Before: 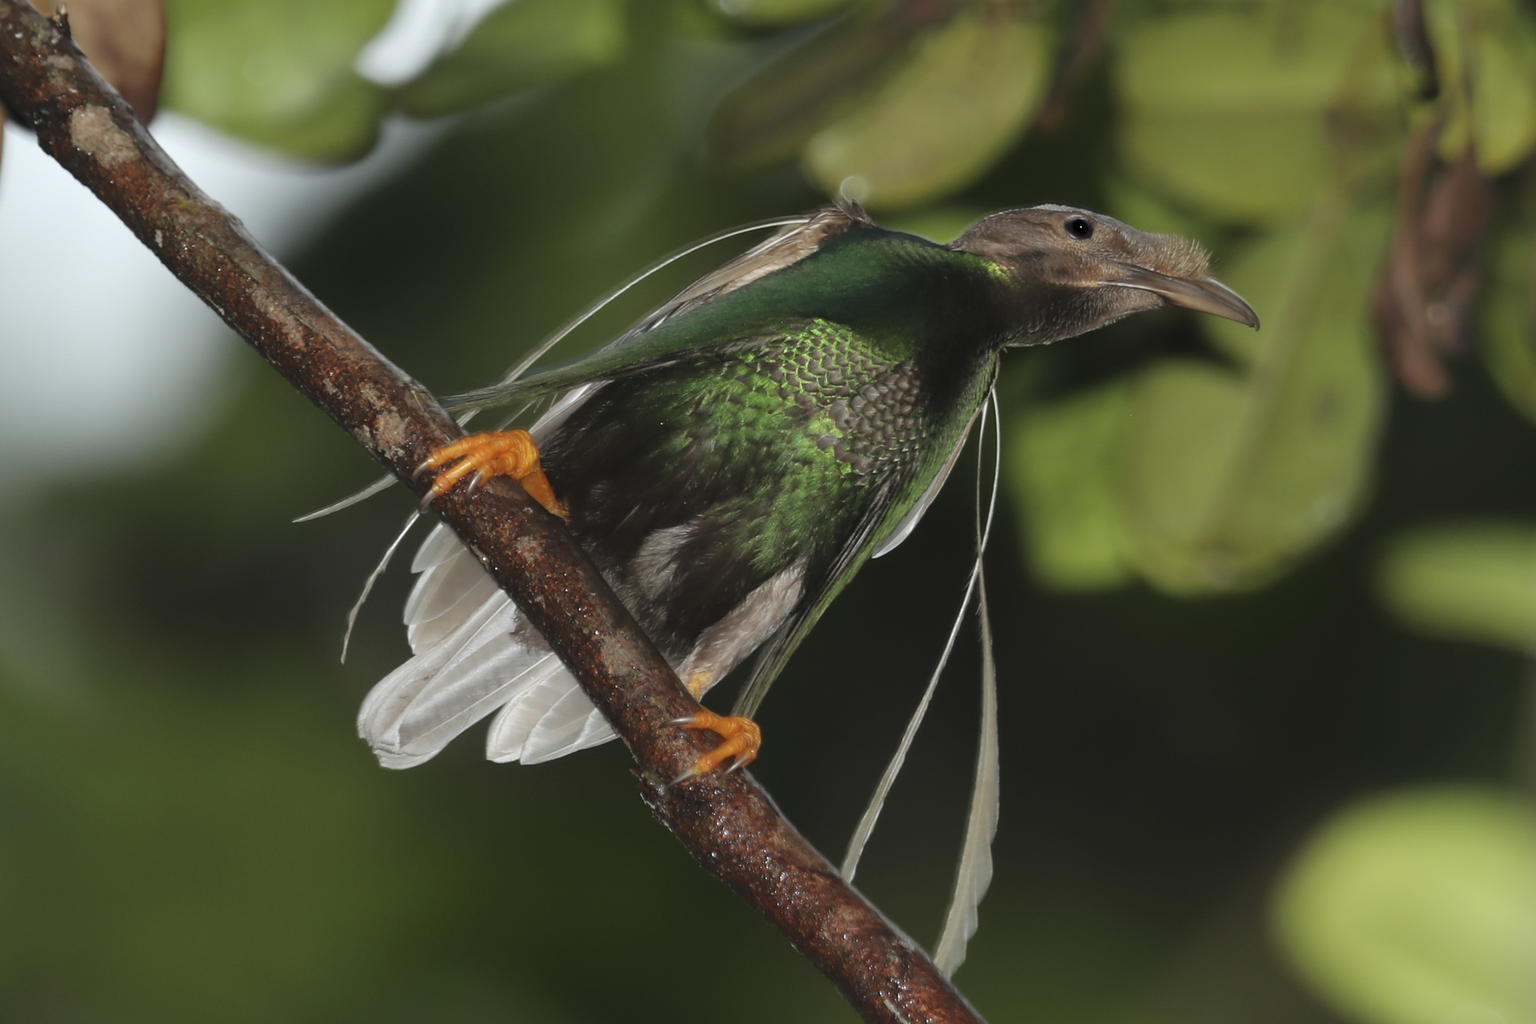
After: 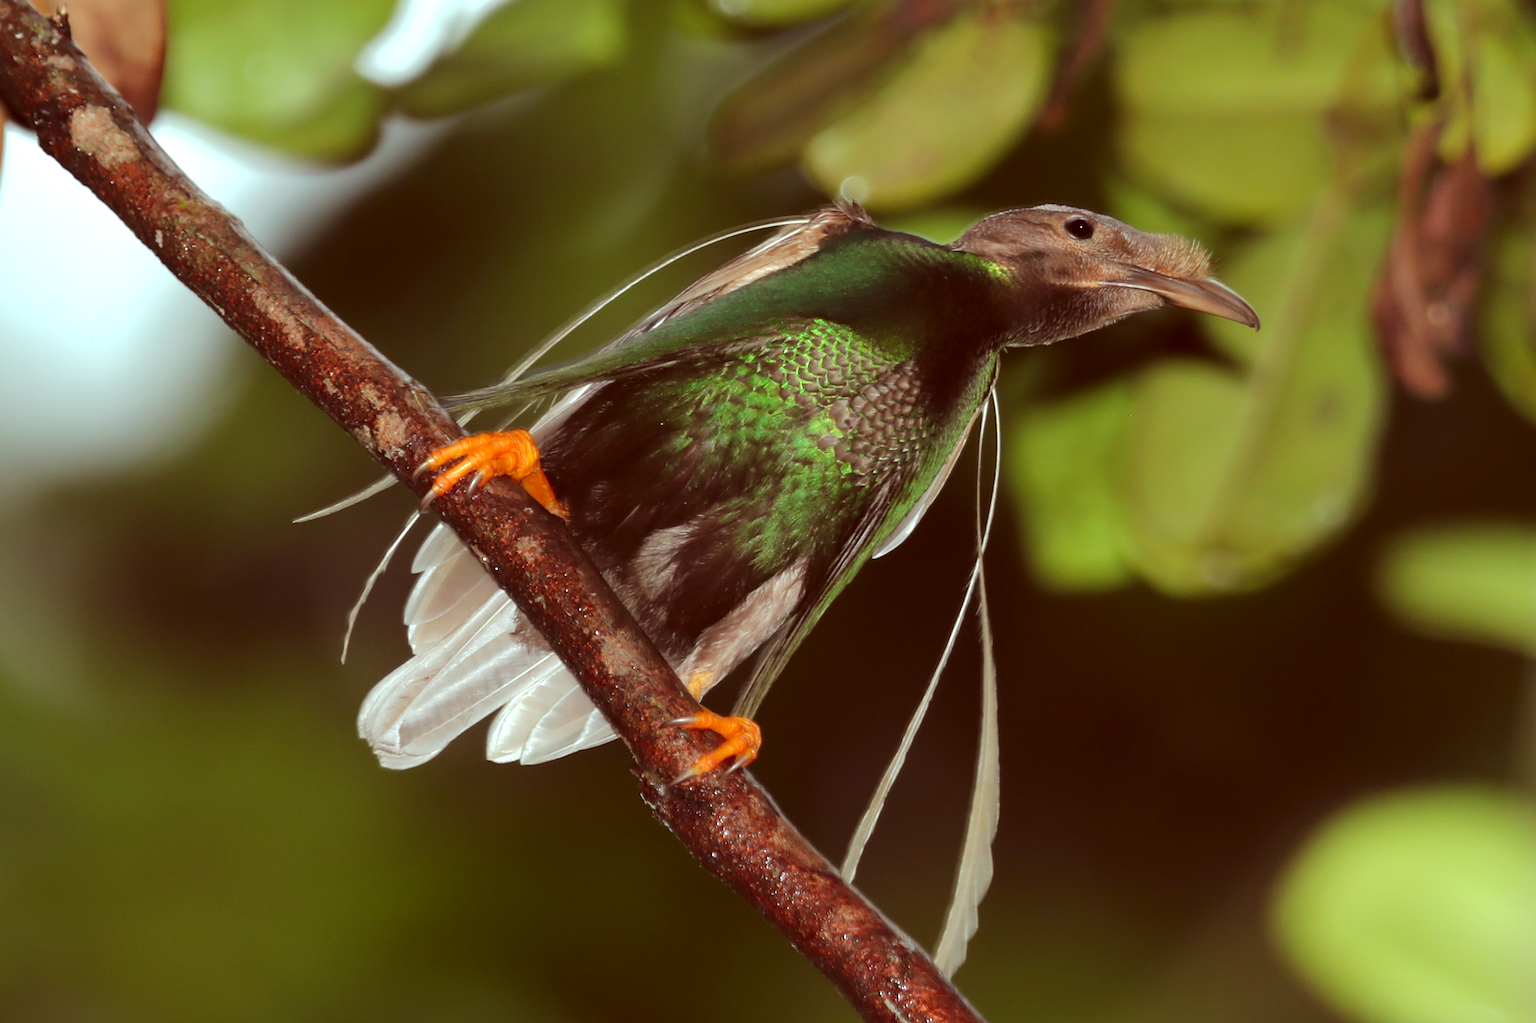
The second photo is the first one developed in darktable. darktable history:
color balance: contrast 10%
exposure: black level correction 0, exposure 2.327 EV, compensate exposure bias true, compensate highlight preservation false
base curve: curves: ch0 [(0, 0) (0.235, 0.266) (0.503, 0.496) (0.786, 0.72) (1, 1)]
color correction: highlights a* -7.23, highlights b* -0.161, shadows a* 20.08, shadows b* 11.73
